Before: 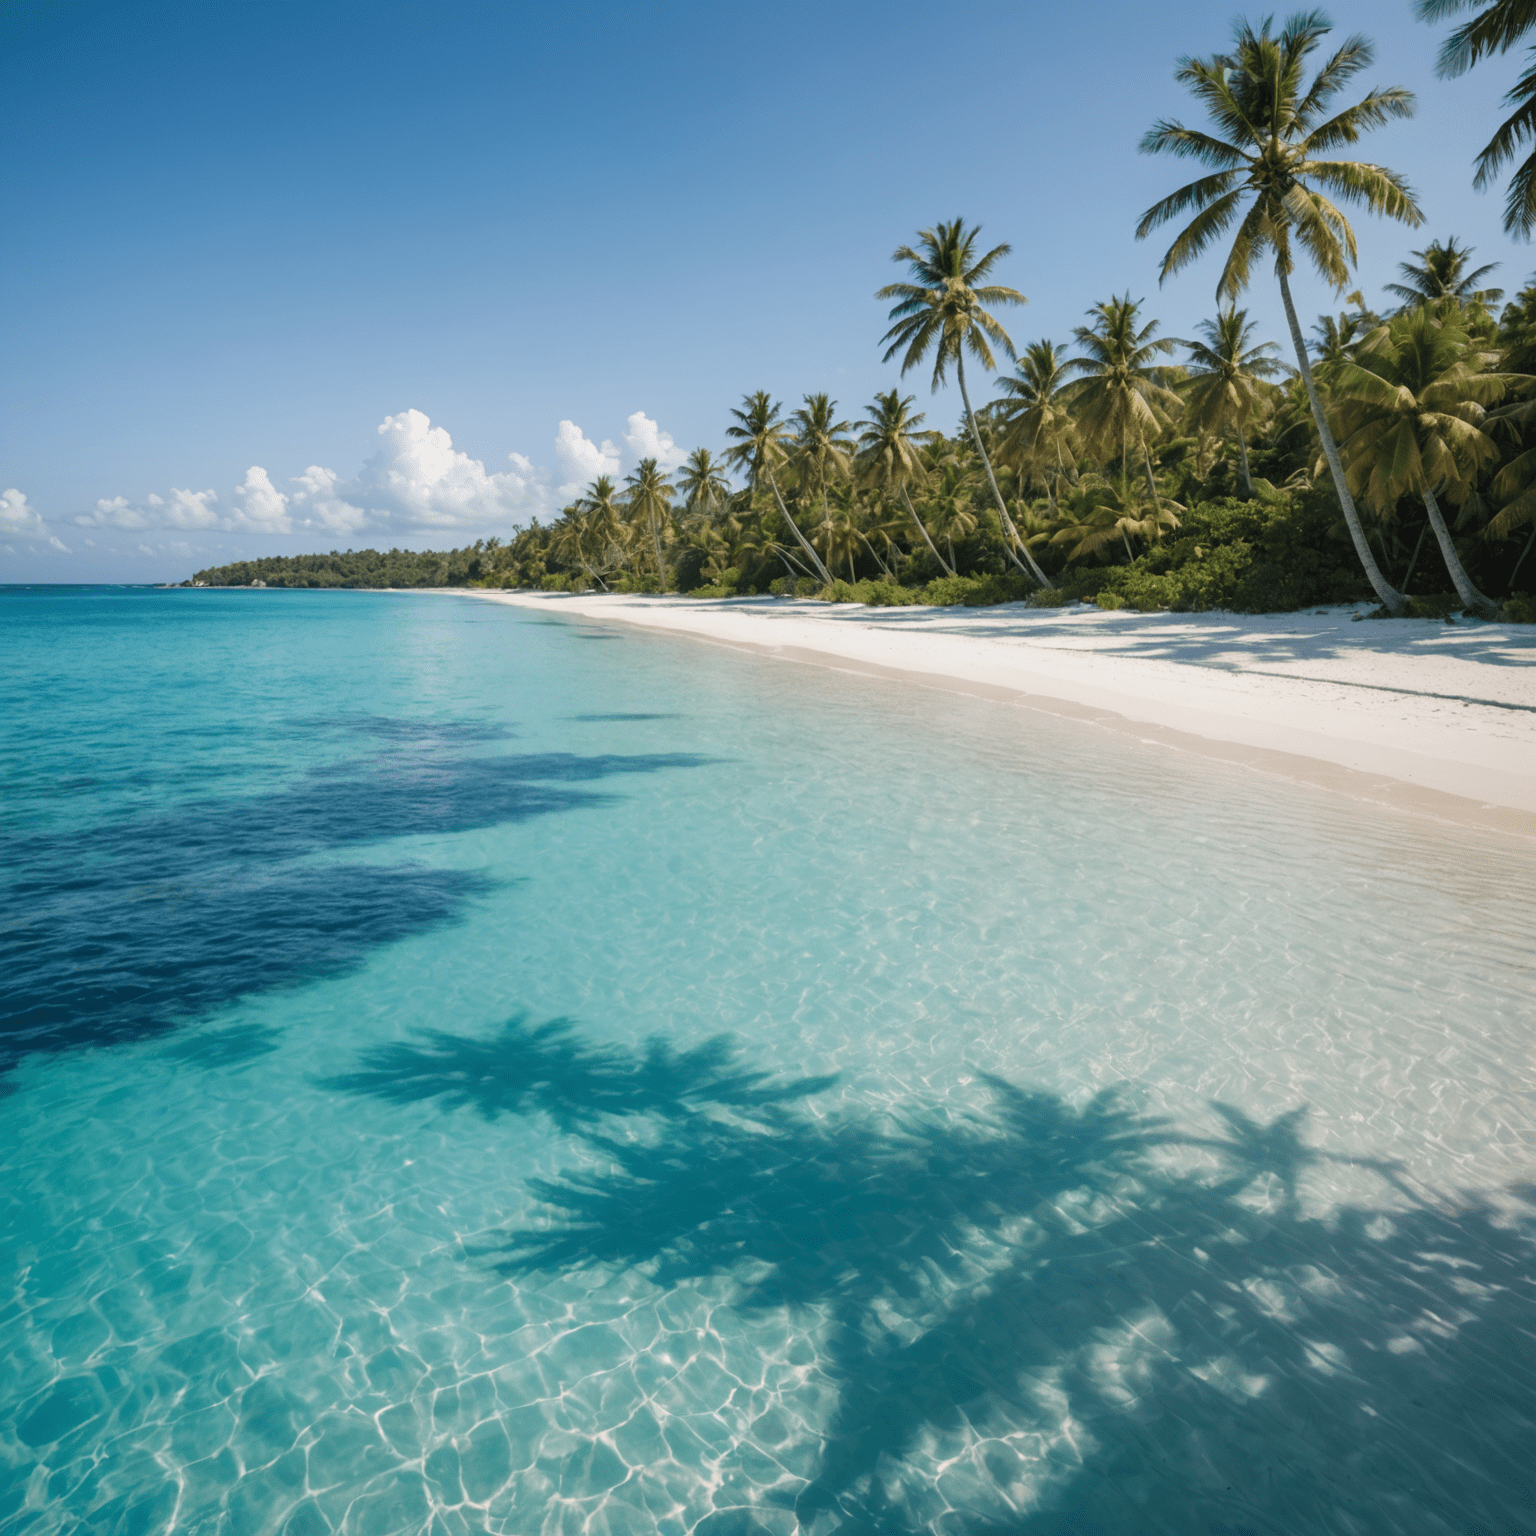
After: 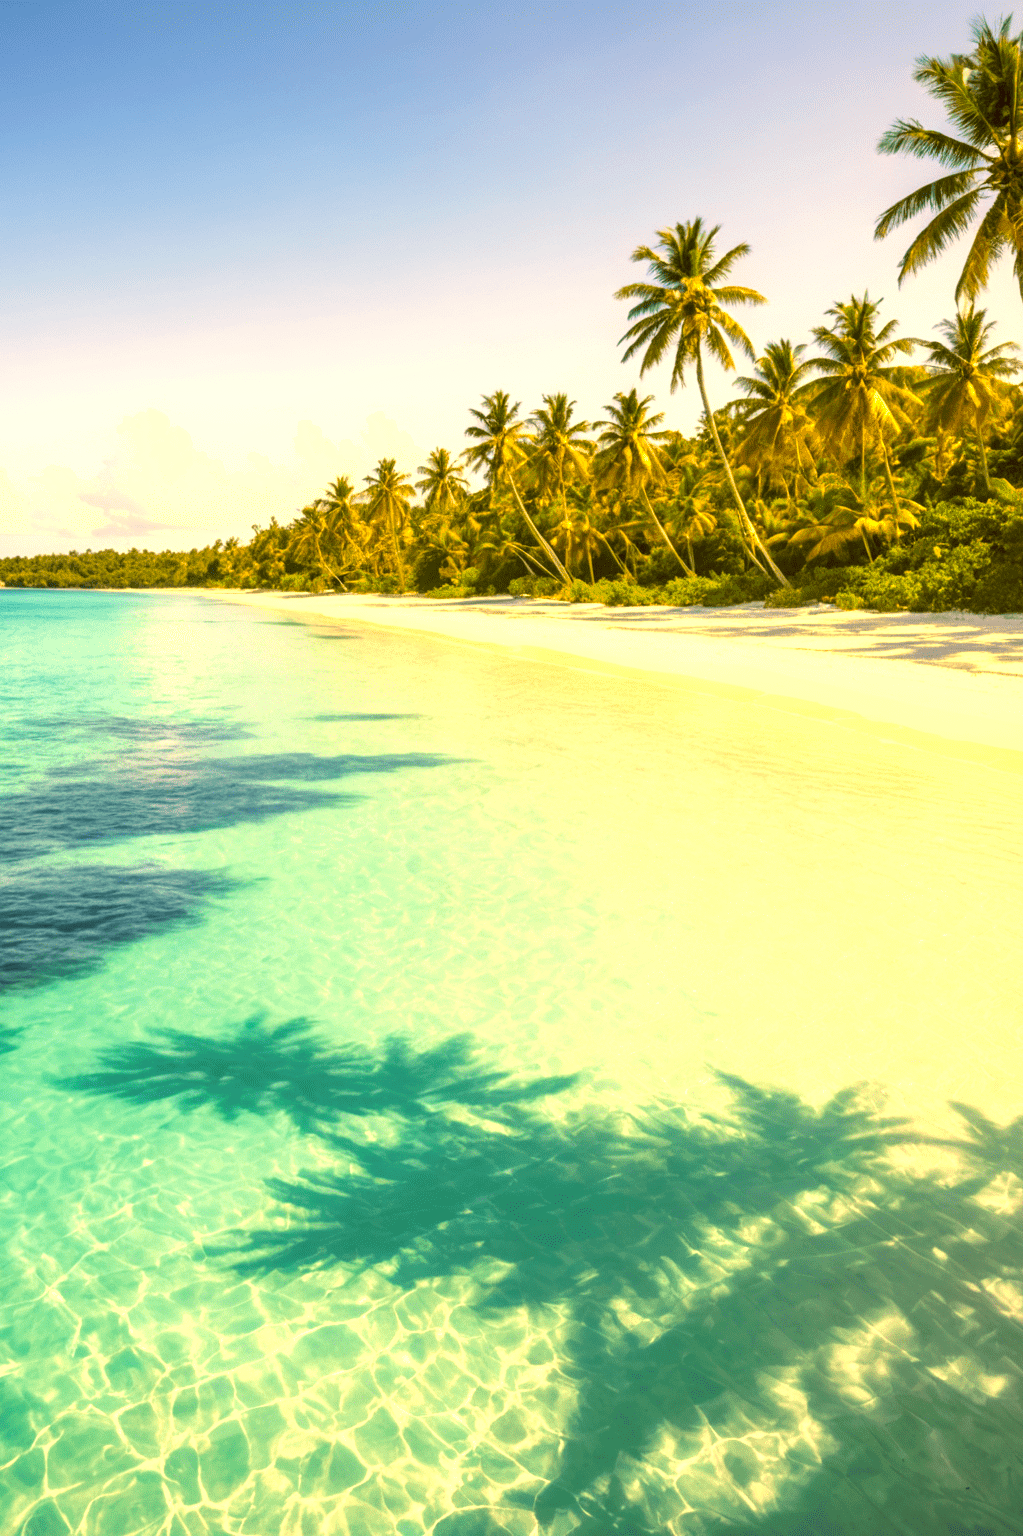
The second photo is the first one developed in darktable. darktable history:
crop: left 17.043%, right 16.295%
color correction: highlights a* 10.69, highlights b* 30.79, shadows a* 2.86, shadows b* 18.24, saturation 1.73
exposure: black level correction 0.001, exposure 1.128 EV, compensate highlight preservation false
local contrast: on, module defaults
